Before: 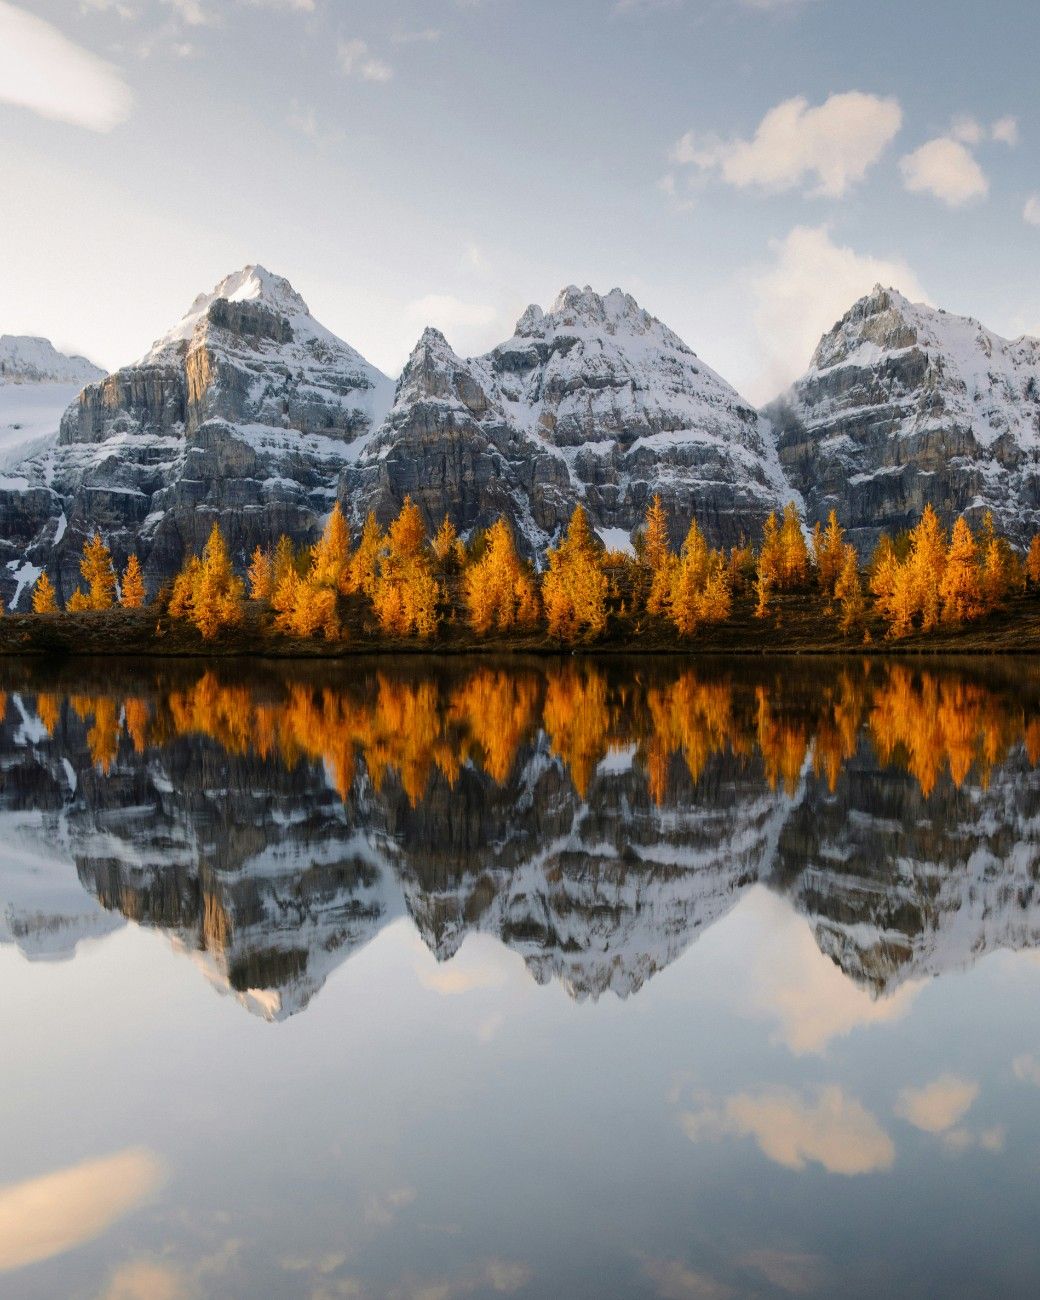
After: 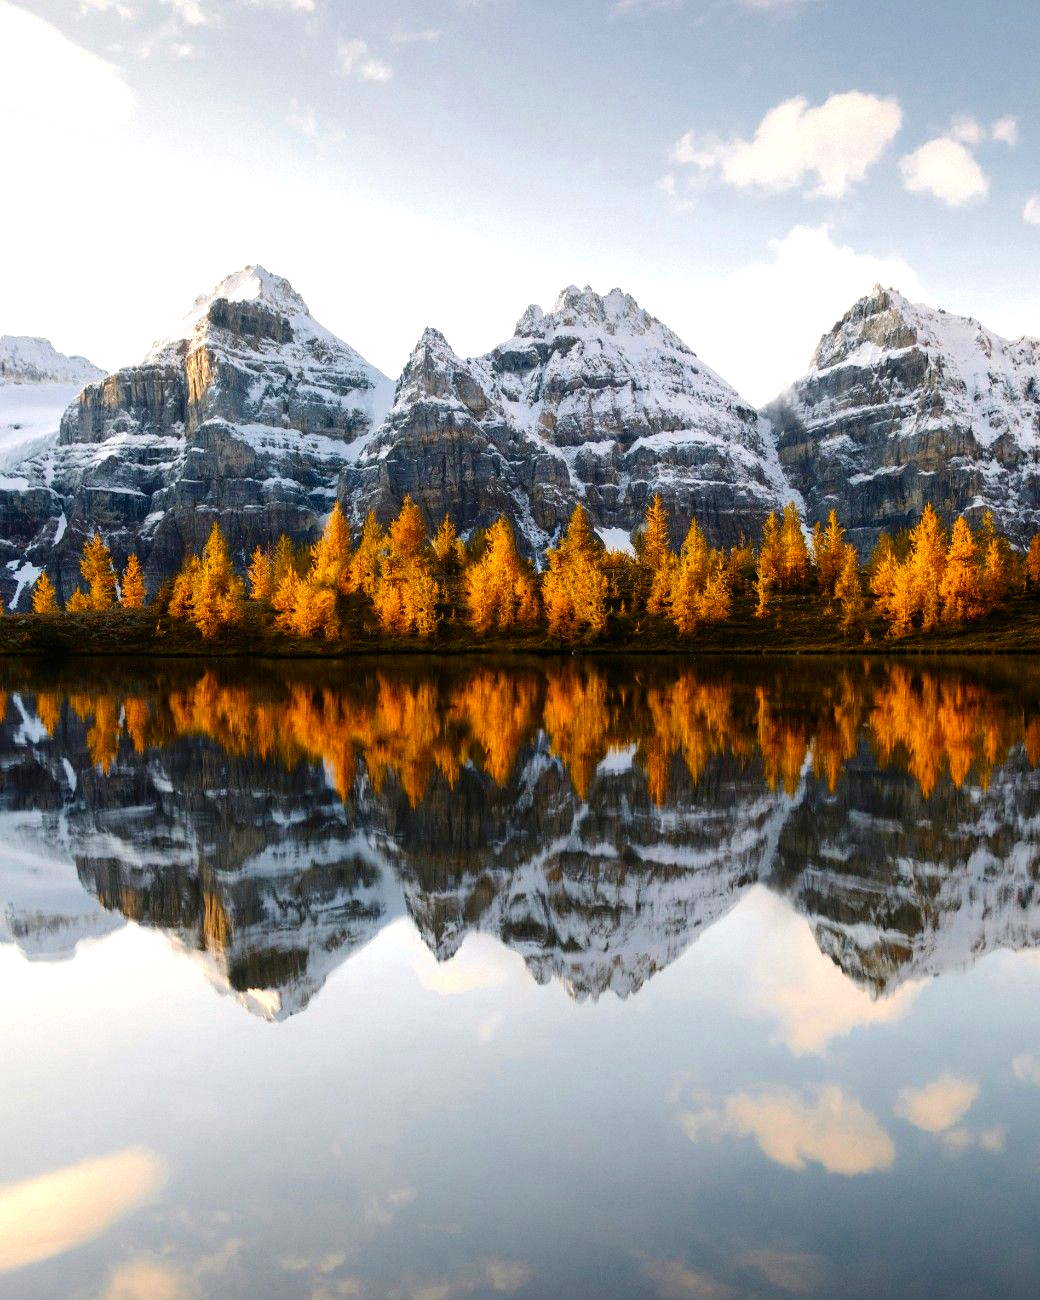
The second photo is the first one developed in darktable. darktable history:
color balance rgb: perceptual saturation grading › global saturation 20%, perceptual saturation grading › highlights -24.715%, perceptual saturation grading › shadows 49.884%, perceptual brilliance grading › global brilliance -5.272%, perceptual brilliance grading › highlights 23.953%, perceptual brilliance grading › mid-tones 7.286%, perceptual brilliance grading › shadows -5.086%
tone equalizer: on, module defaults
